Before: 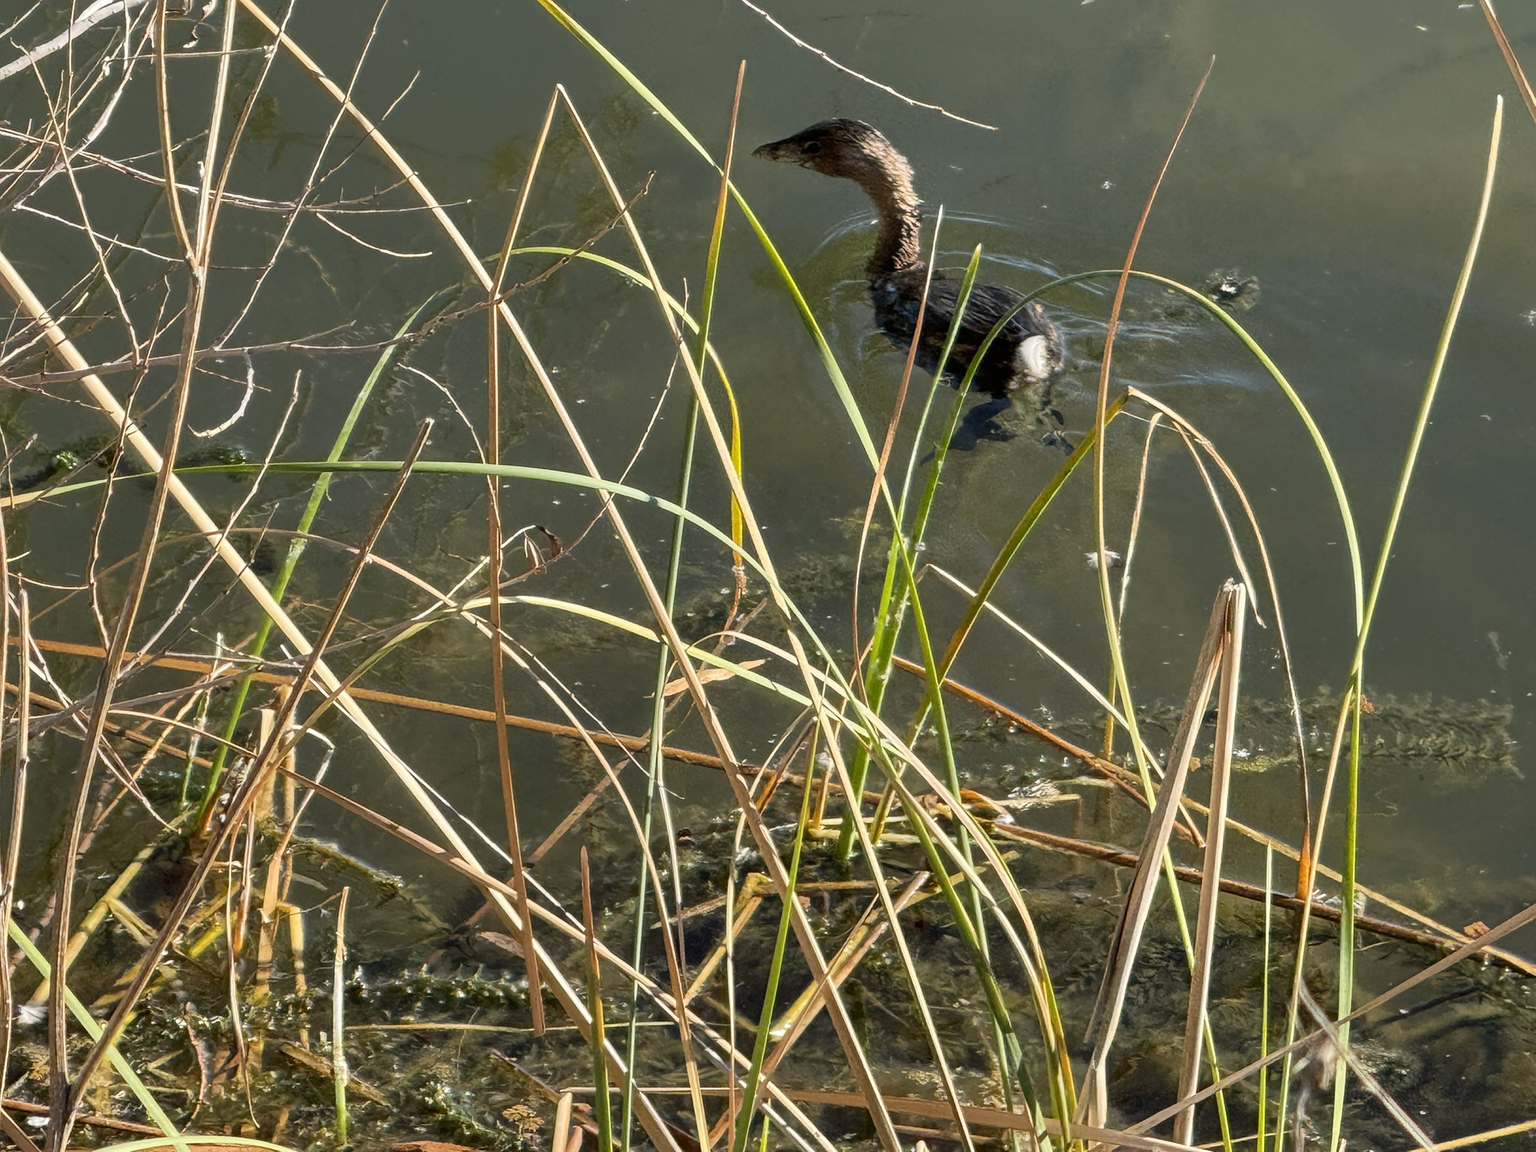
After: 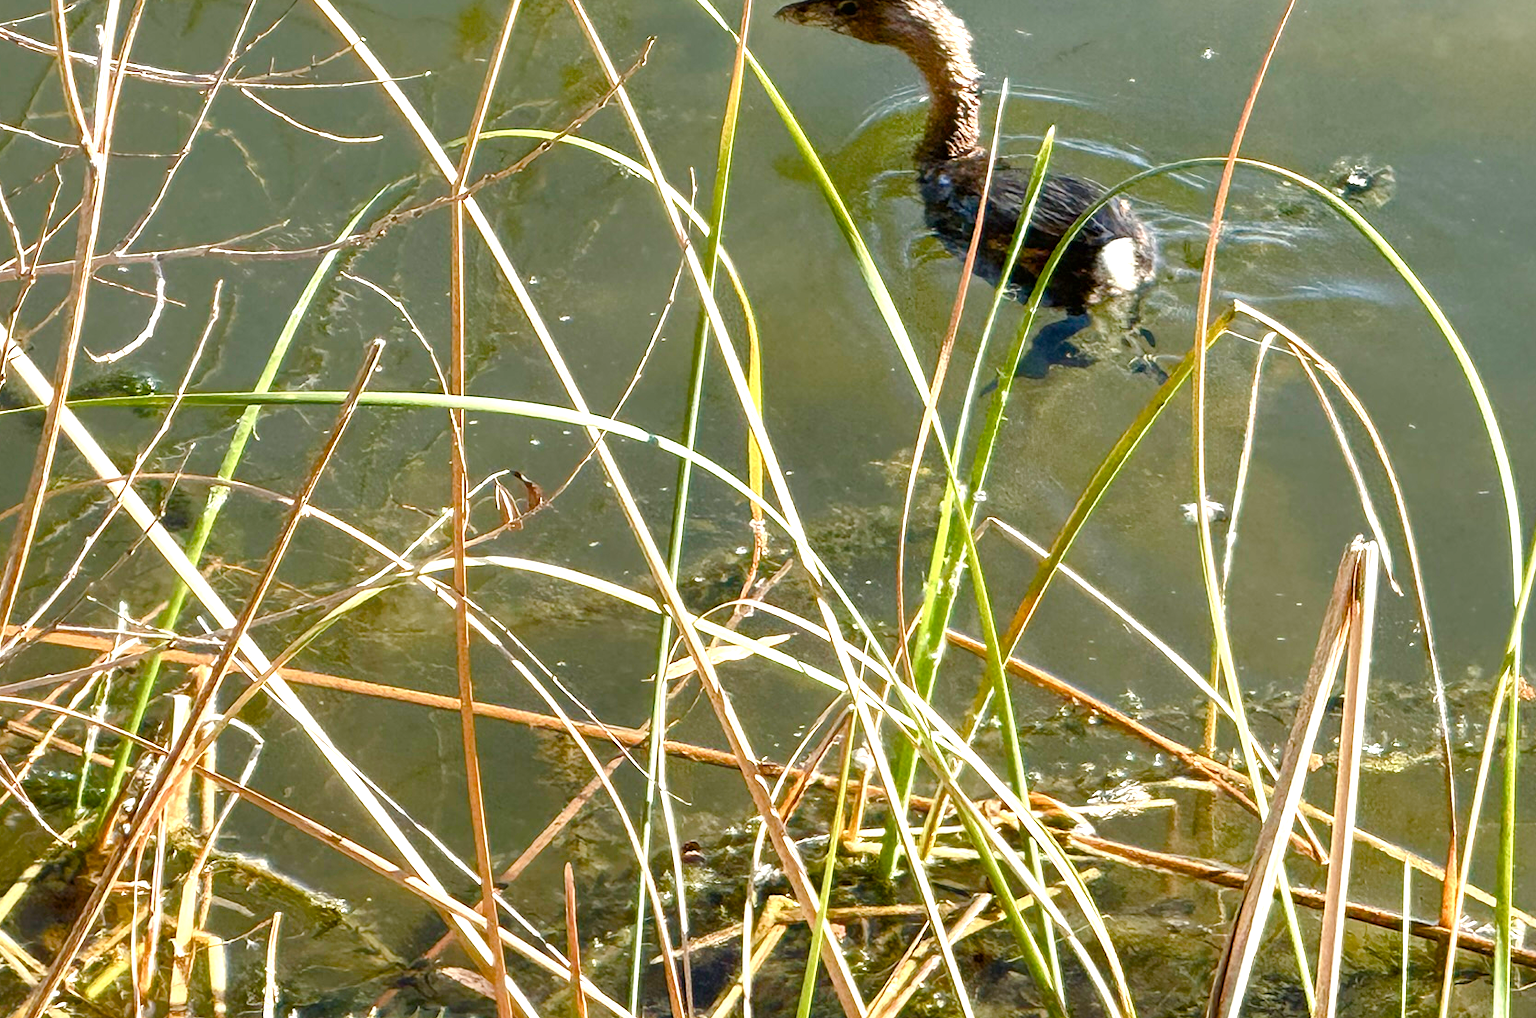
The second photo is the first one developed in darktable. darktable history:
exposure: black level correction 0, exposure 1.099 EV, compensate exposure bias true, compensate highlight preservation false
crop: left 7.811%, top 12.266%, right 10.418%, bottom 15.432%
color balance rgb: perceptual saturation grading › global saturation 24.849%, perceptual saturation grading › highlights -51.137%, perceptual saturation grading › mid-tones 19.587%, perceptual saturation grading › shadows 61.619%
